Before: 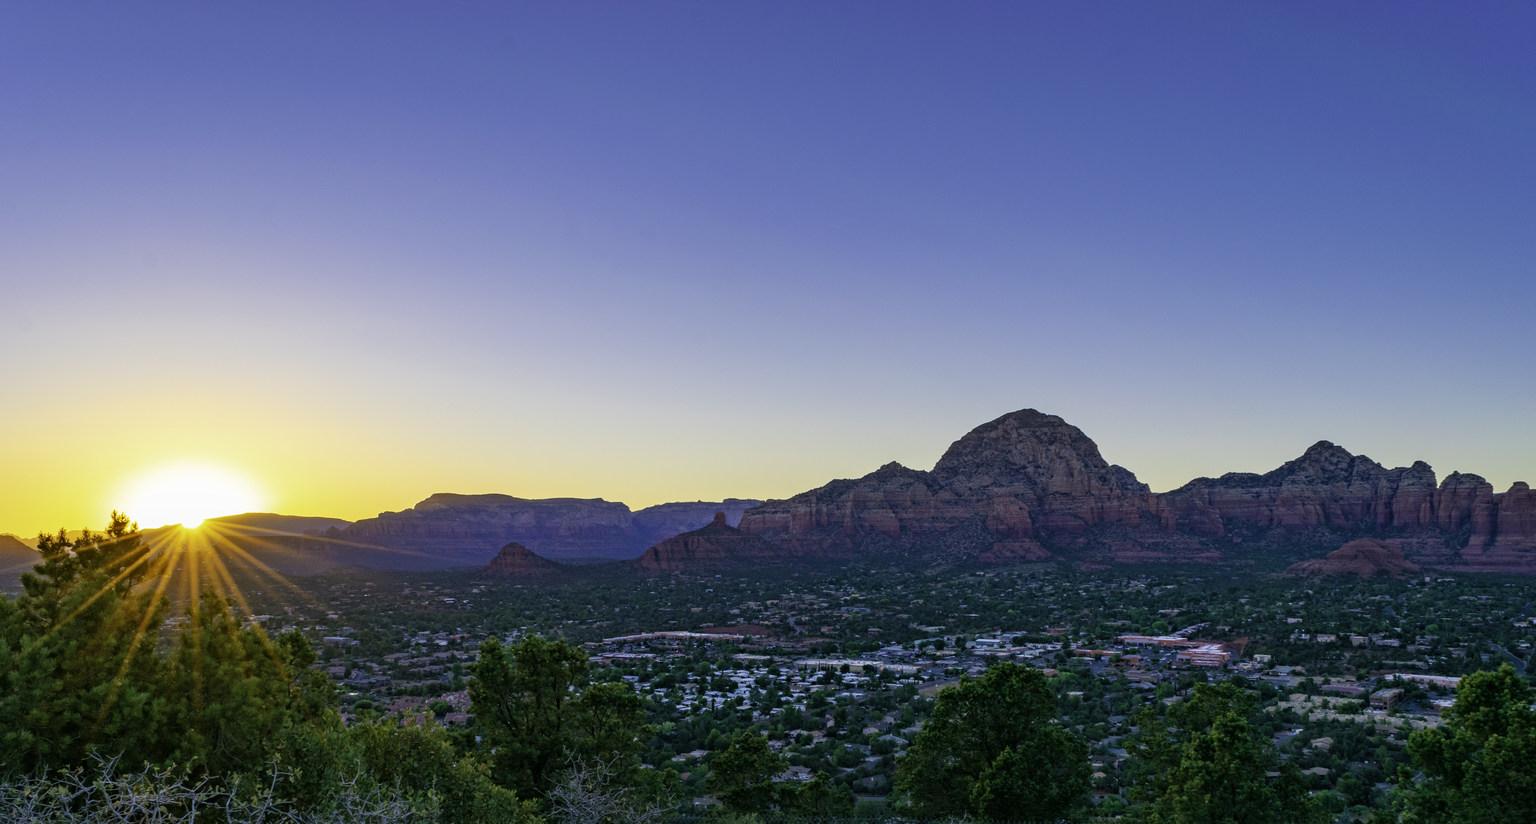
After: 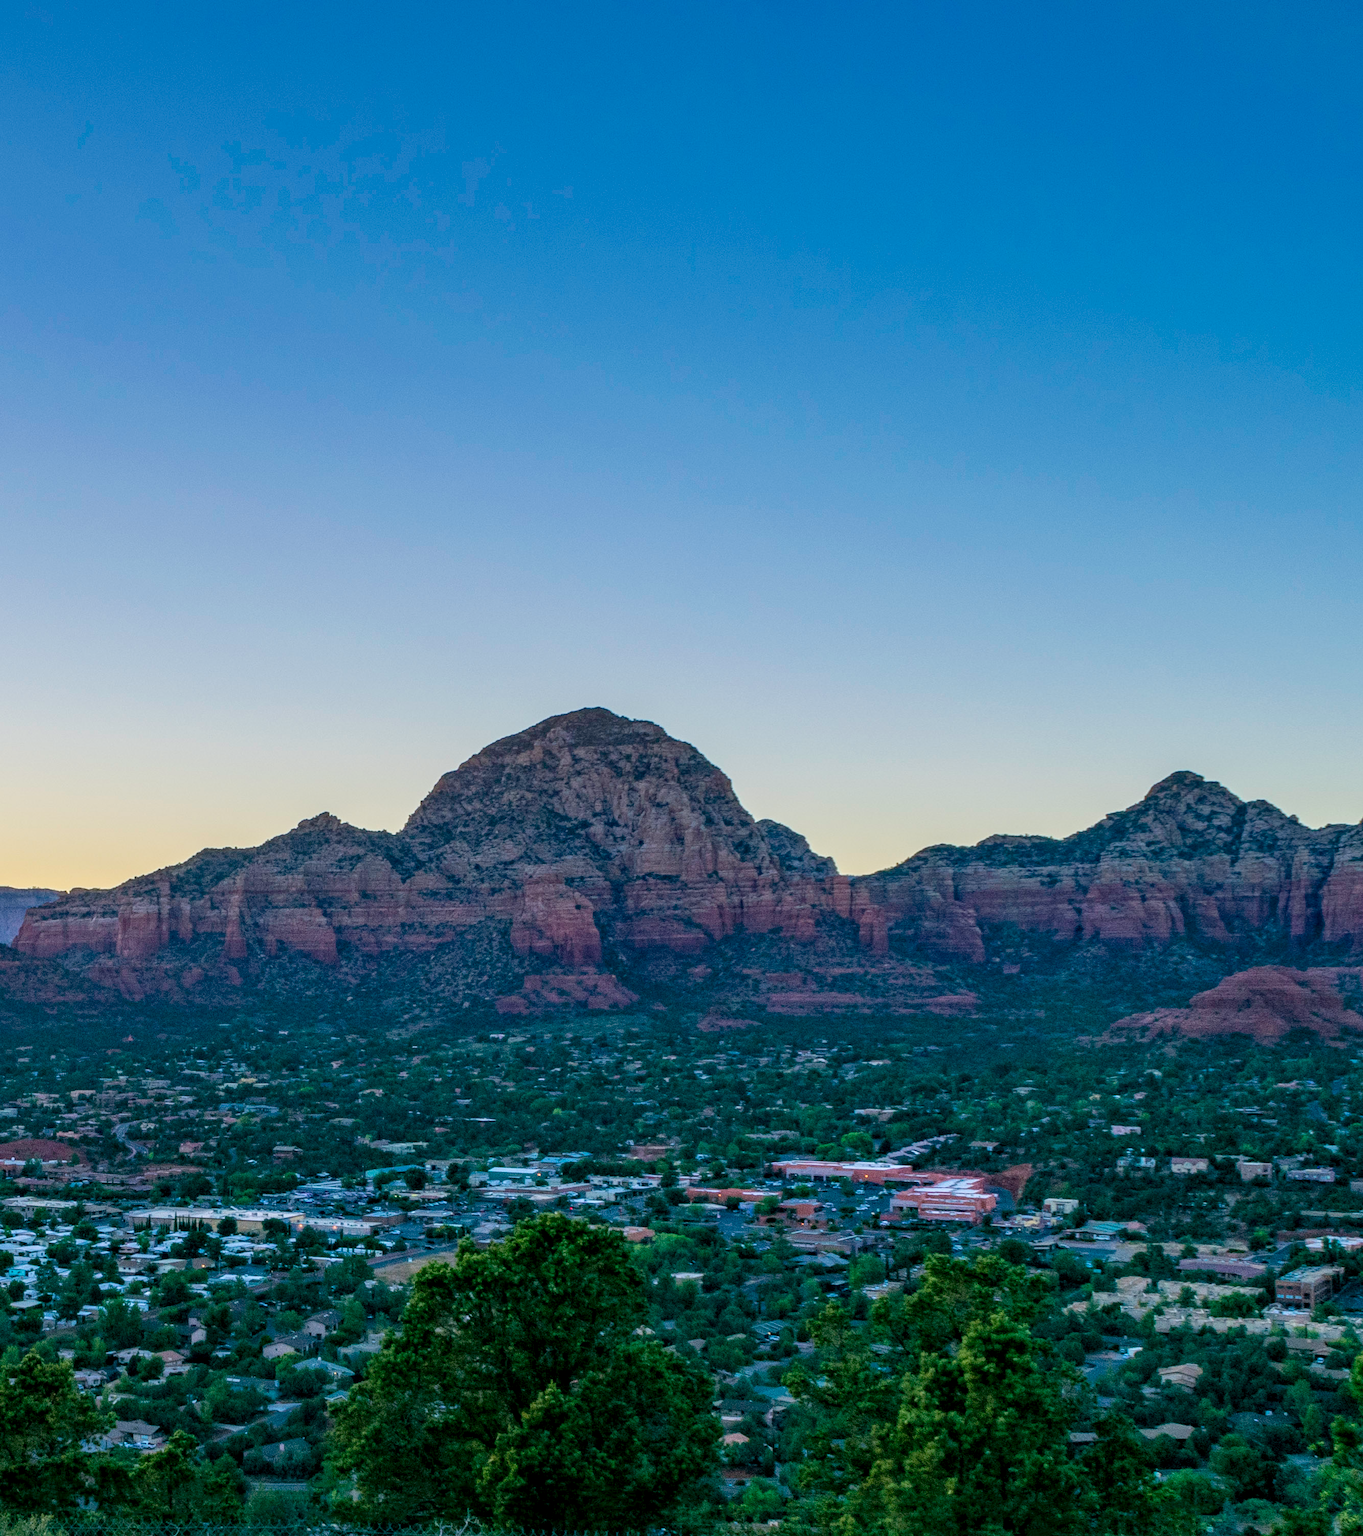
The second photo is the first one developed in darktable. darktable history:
local contrast: detail 130%
crop: left 47.628%, top 6.643%, right 7.874%
